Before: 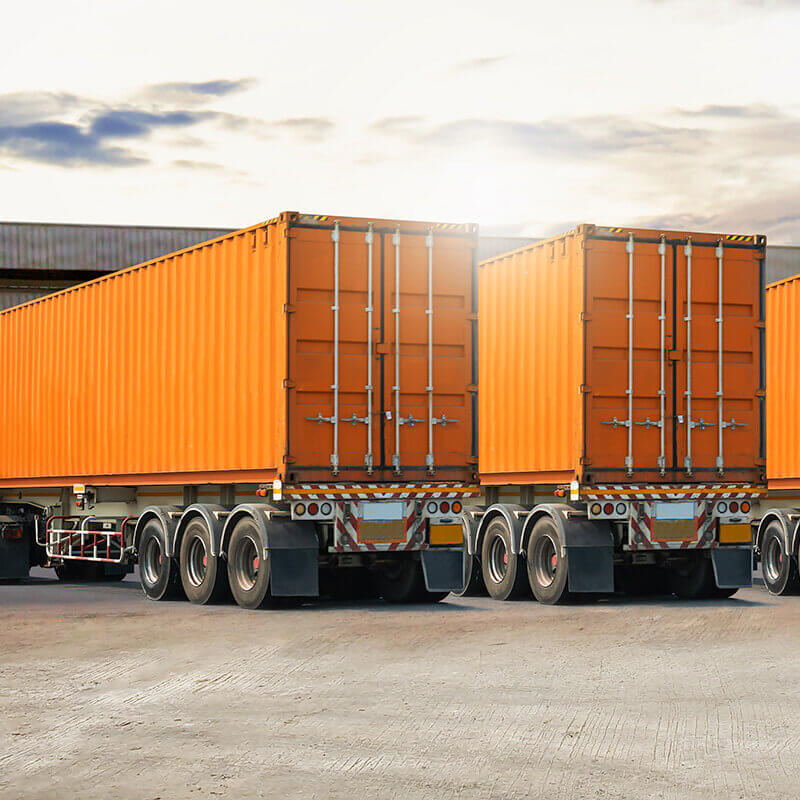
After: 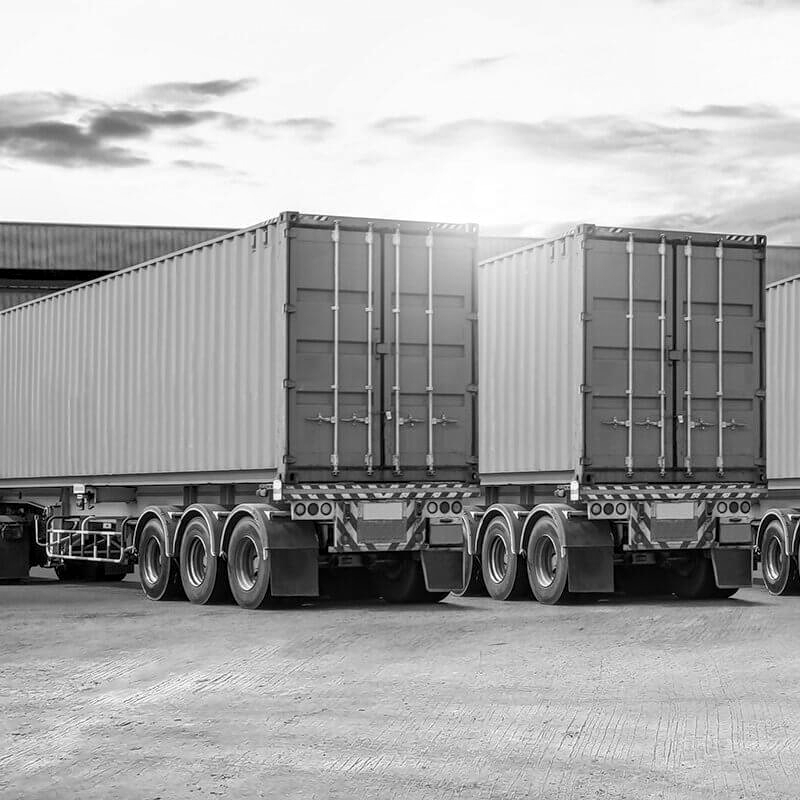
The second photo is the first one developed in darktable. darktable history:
local contrast: on, module defaults
color correction: saturation 0.5
color zones: curves: ch1 [(0, -0.014) (0.143, -0.013) (0.286, -0.013) (0.429, -0.016) (0.571, -0.019) (0.714, -0.015) (0.857, 0.002) (1, -0.014)]
